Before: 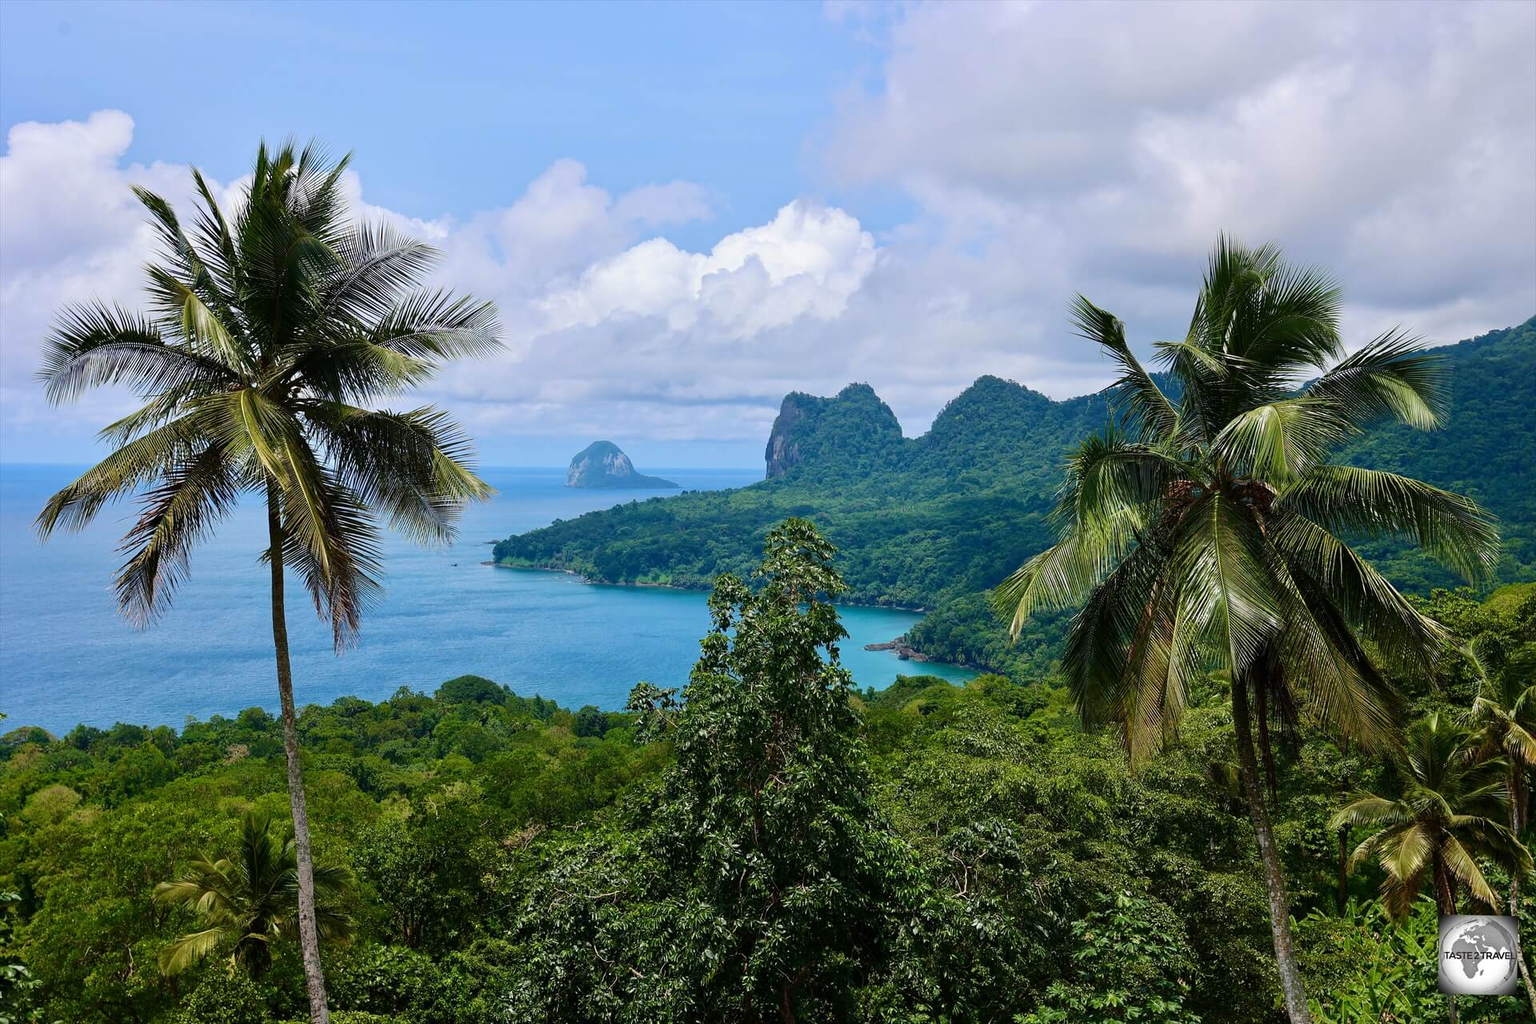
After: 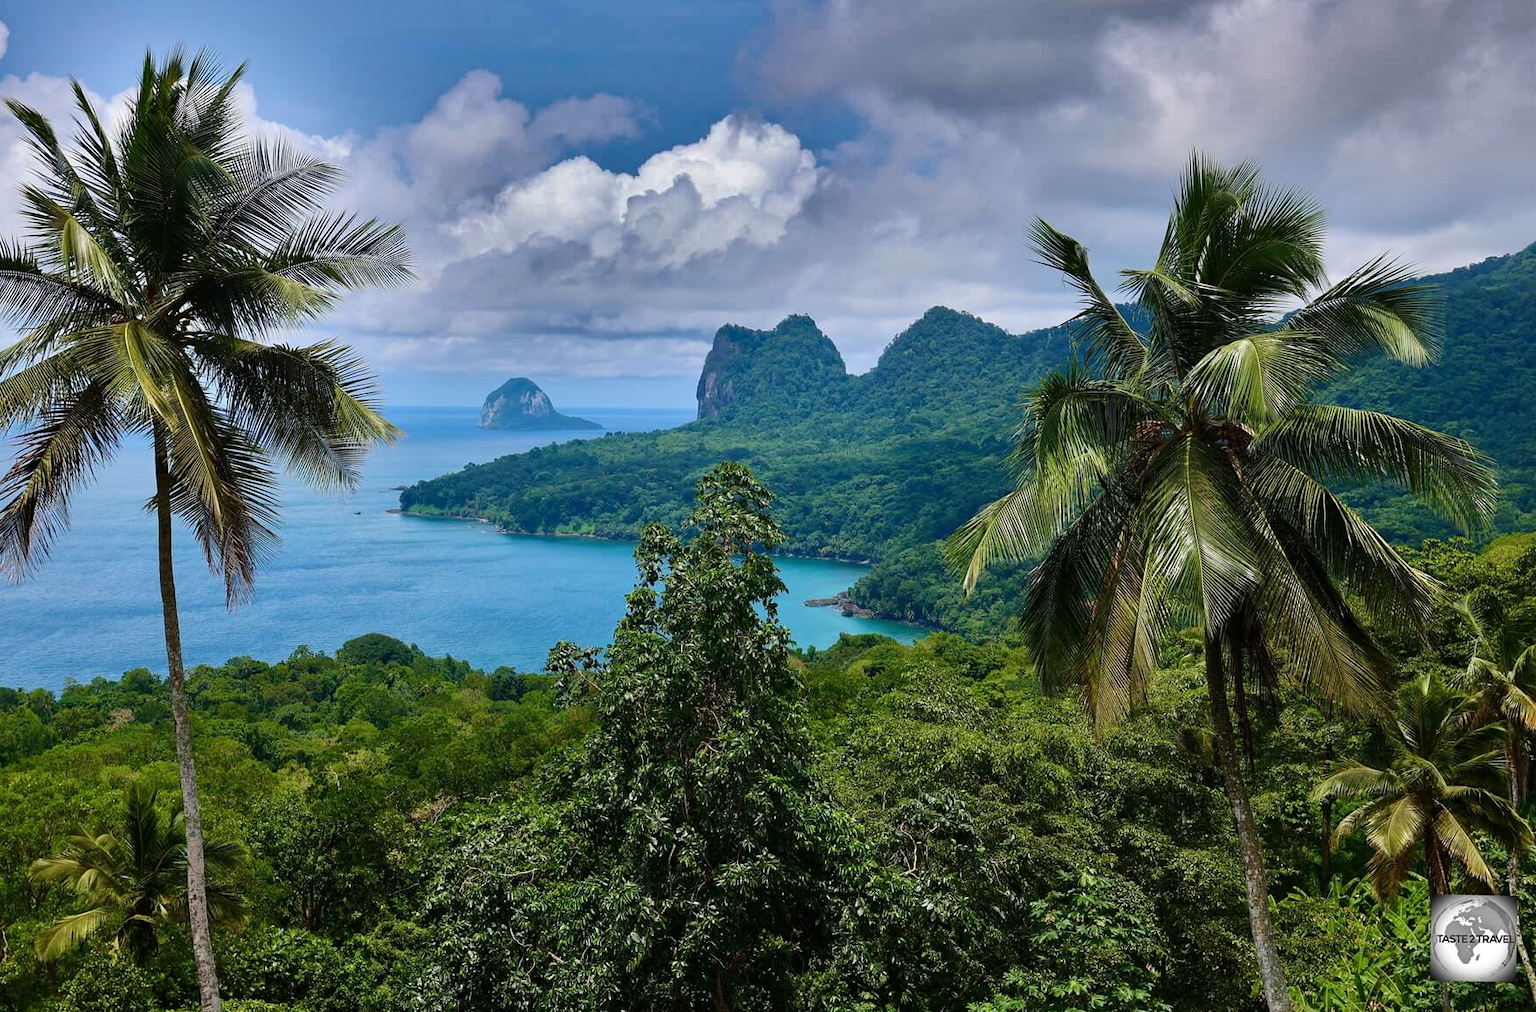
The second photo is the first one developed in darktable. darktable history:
shadows and highlights: shadows 20.91, highlights -82.73, soften with gaussian
crop and rotate: left 8.262%, top 9.226%
